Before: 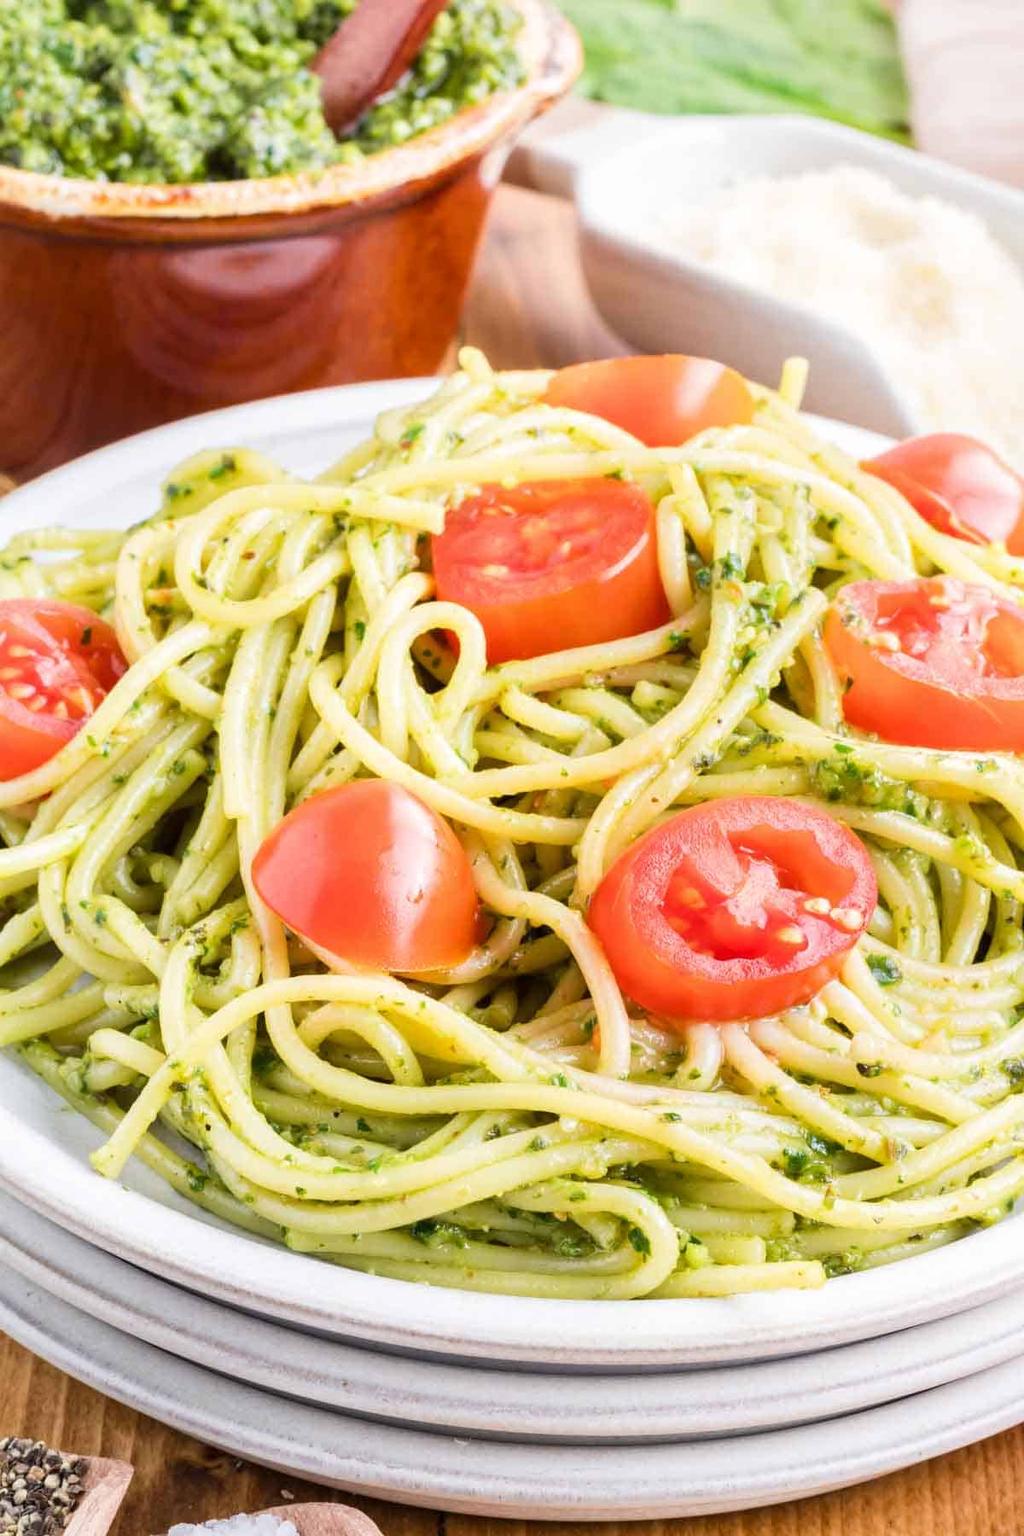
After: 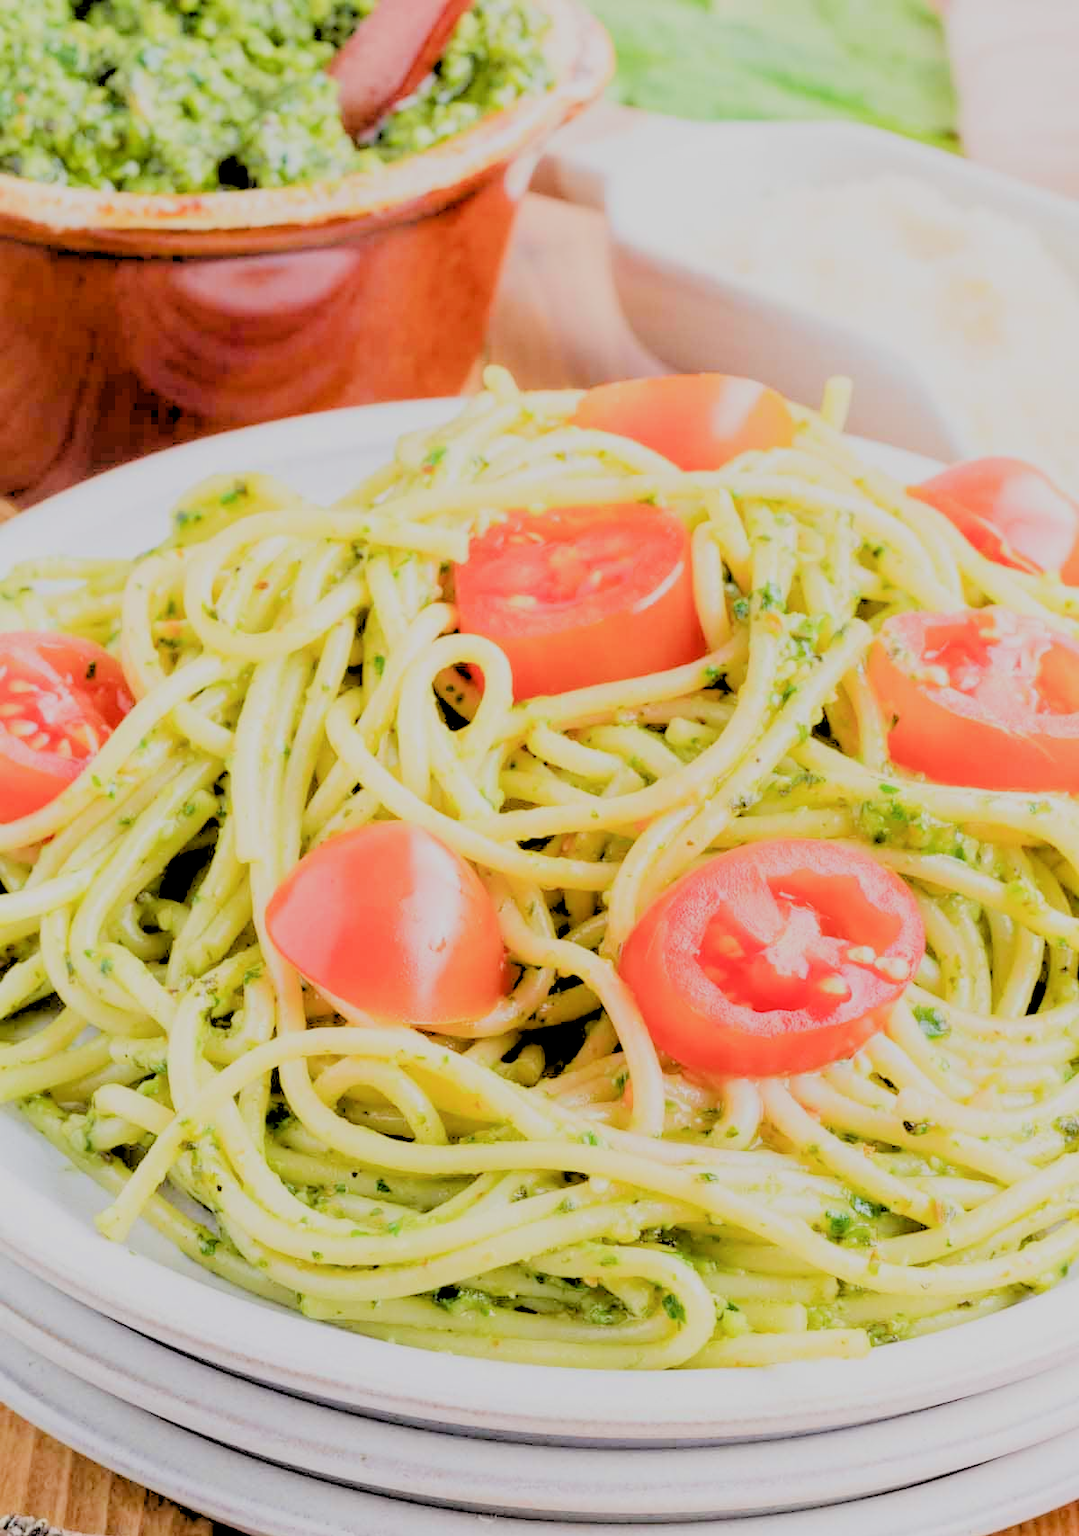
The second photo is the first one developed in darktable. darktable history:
color balance rgb: contrast -10%
rgb levels: levels [[0.027, 0.429, 0.996], [0, 0.5, 1], [0, 0.5, 1]]
exposure: black level correction 0.005, exposure 0.014 EV, compensate highlight preservation false
rotate and perspective: crop left 0, crop top 0
crop and rotate: top 0%, bottom 5.097%
filmic rgb: black relative exposure -8.54 EV, white relative exposure 5.52 EV, hardness 3.39, contrast 1.016
shadows and highlights: shadows -30, highlights 30
